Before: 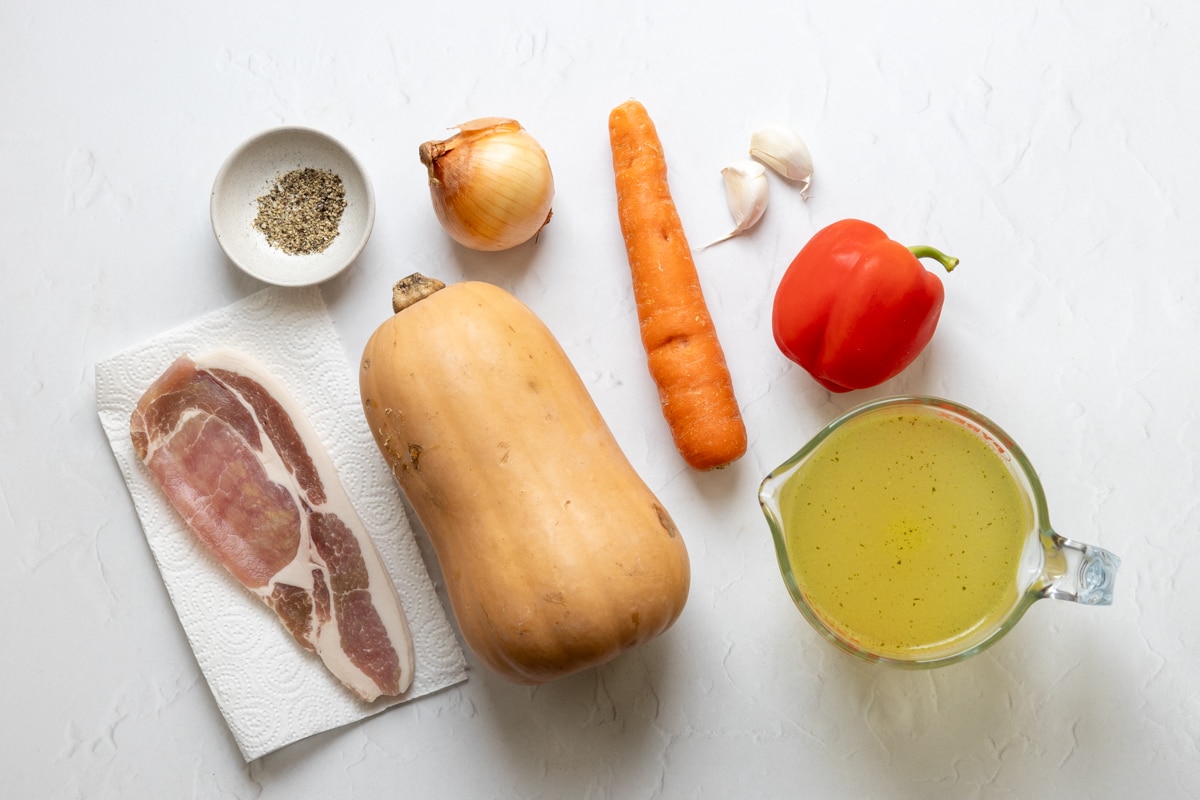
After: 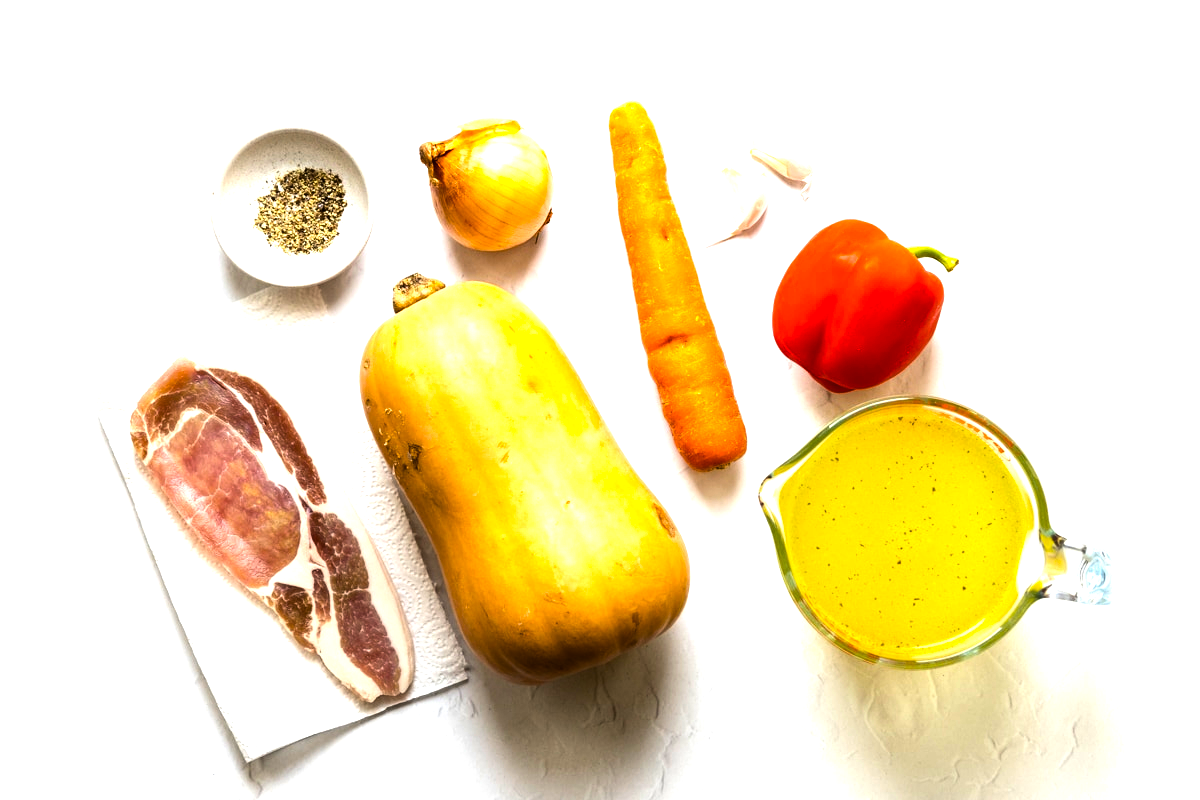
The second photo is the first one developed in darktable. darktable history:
tone equalizer: -8 EV -1.08 EV, -7 EV -1.01 EV, -6 EV -0.867 EV, -5 EV -0.578 EV, -3 EV 0.578 EV, -2 EV 0.867 EV, -1 EV 1.01 EV, +0 EV 1.08 EV, edges refinement/feathering 500, mask exposure compensation -1.57 EV, preserve details no
color balance rgb: linear chroma grading › global chroma 50%, perceptual saturation grading › global saturation 2.34%, global vibrance 6.64%, contrast 12.71%, saturation formula JzAzBz (2021)
